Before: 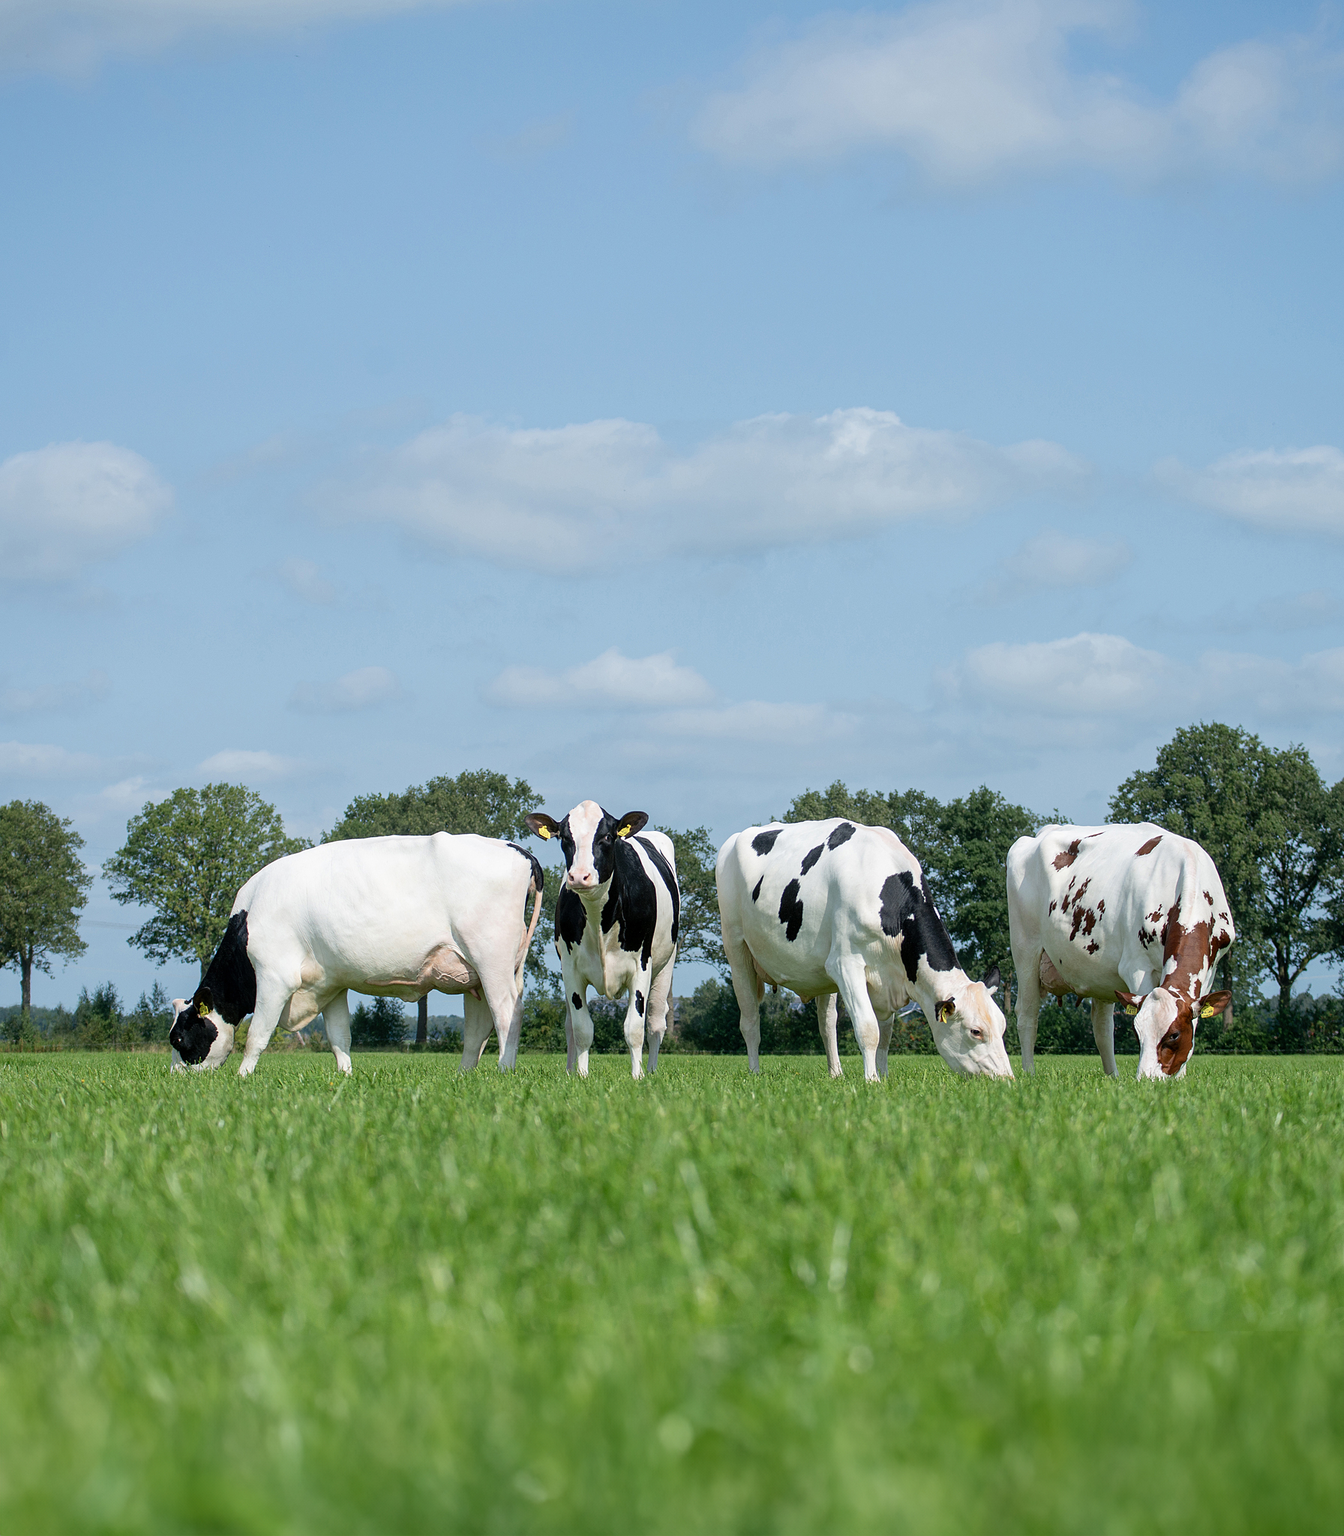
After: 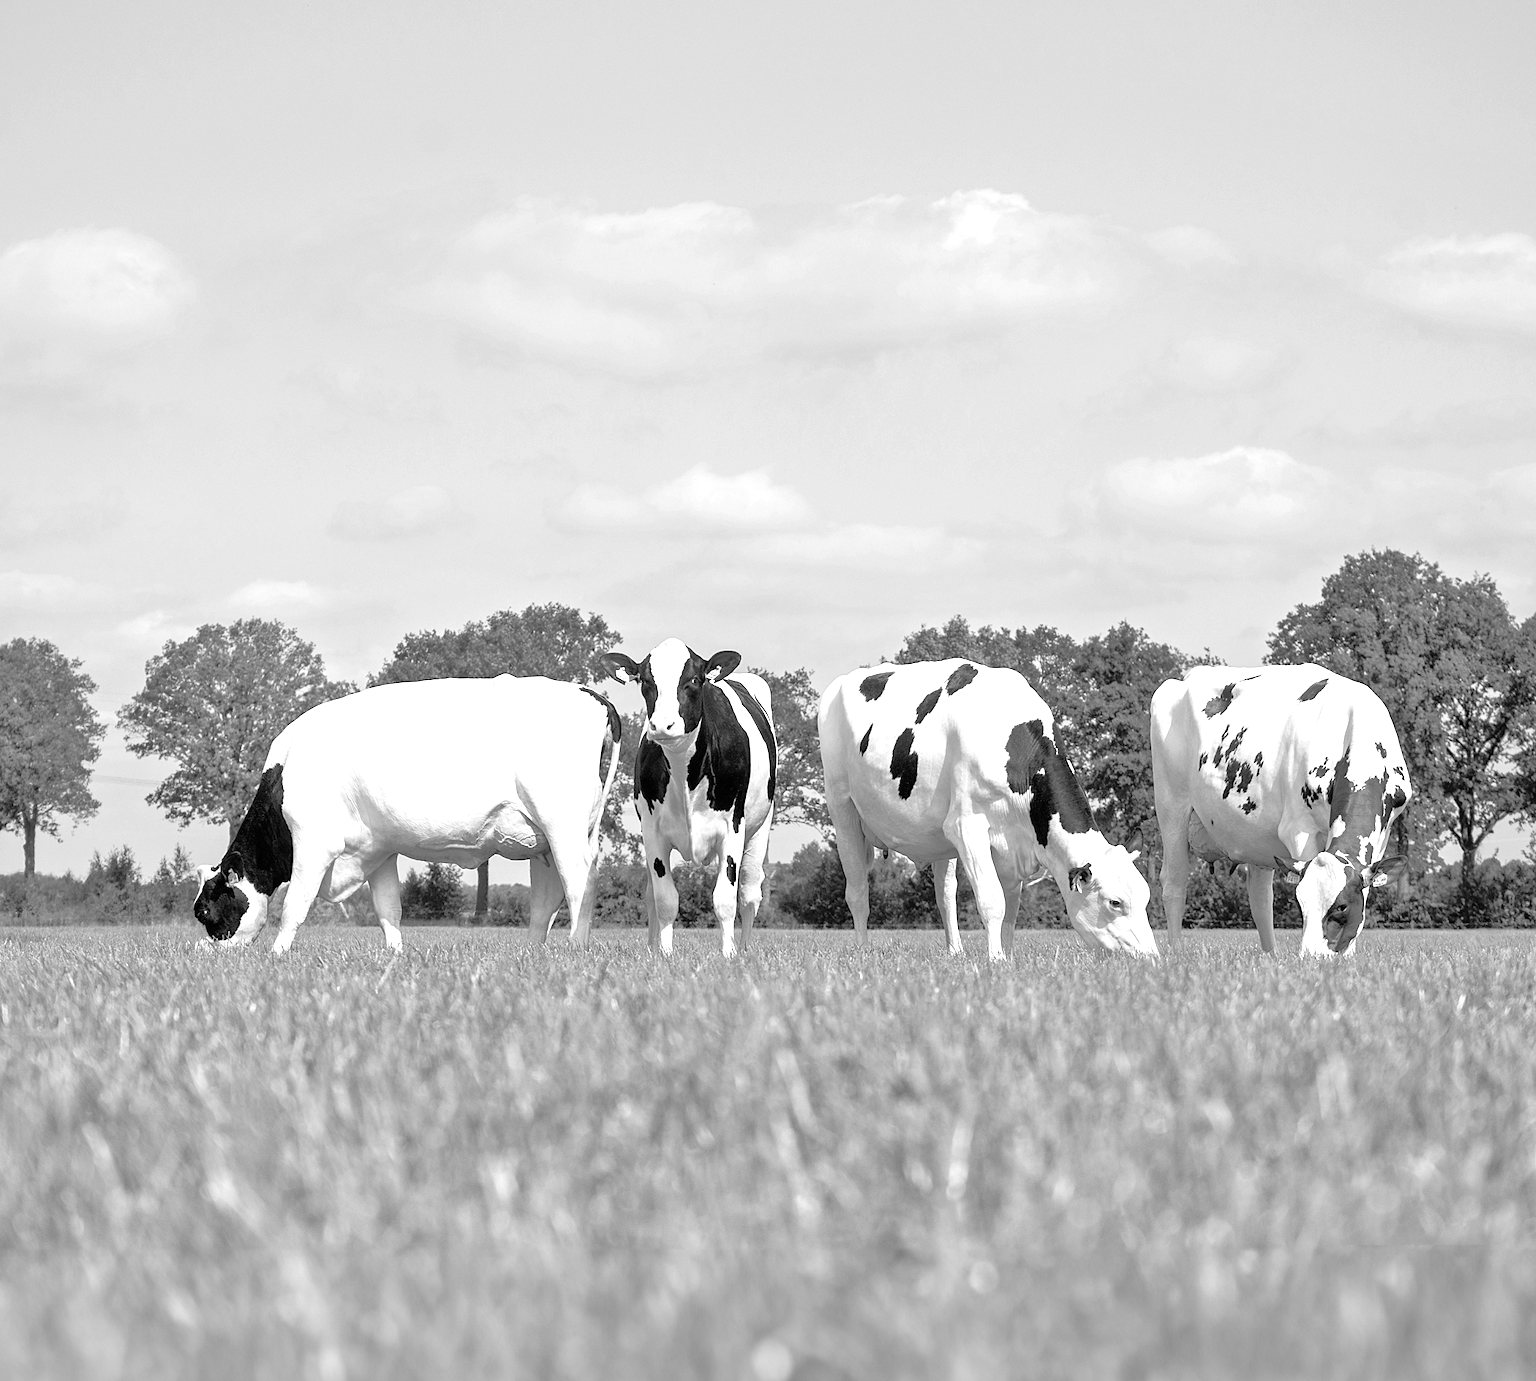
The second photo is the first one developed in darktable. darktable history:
monochrome: on, module defaults
tone equalizer: -7 EV 0.15 EV, -6 EV 0.6 EV, -5 EV 1.15 EV, -4 EV 1.33 EV, -3 EV 1.15 EV, -2 EV 0.6 EV, -1 EV 0.15 EV, mask exposure compensation -0.5 EV
color correction: highlights a* 3.84, highlights b* 5.07
white balance: red 0.98, blue 1.61
crop and rotate: top 15.774%, bottom 5.506%
exposure: black level correction 0, exposure 0.7 EV, compensate exposure bias true, compensate highlight preservation false
